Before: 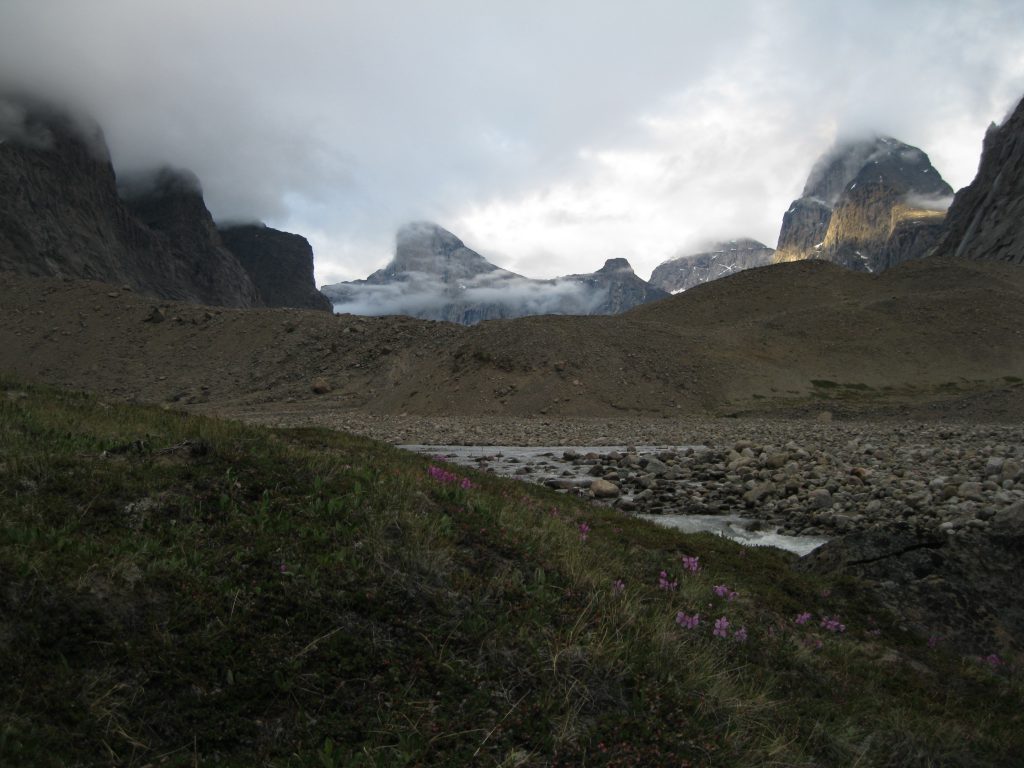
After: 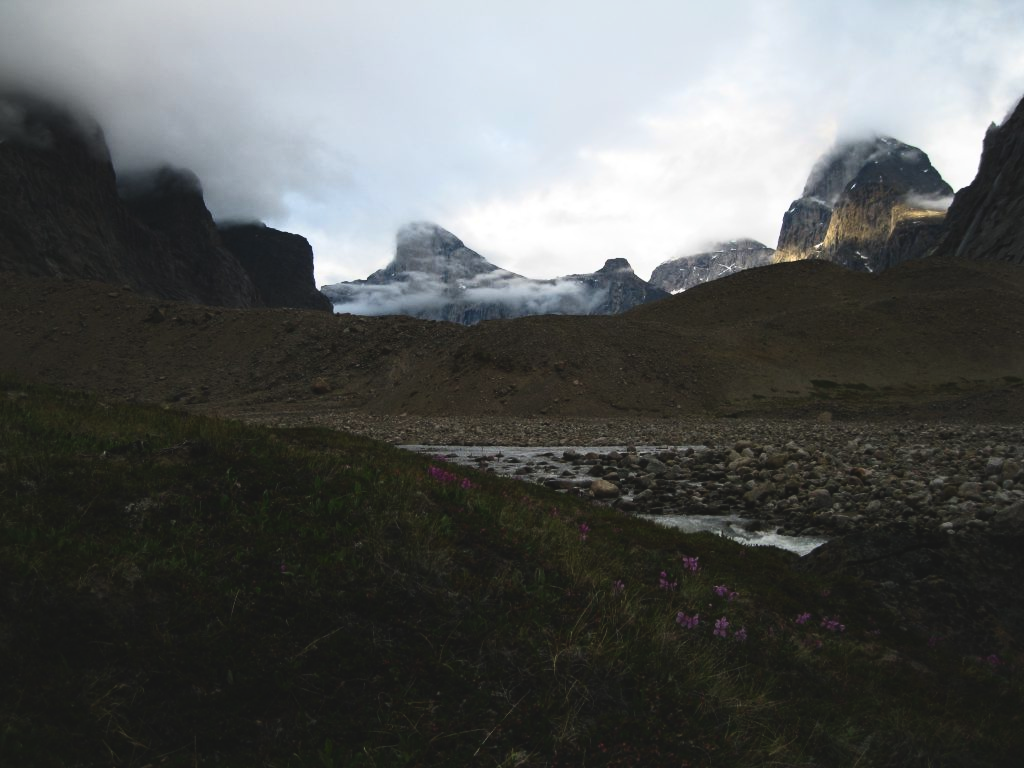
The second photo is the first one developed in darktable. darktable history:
tone curve: curves: ch0 [(0, 0) (0.003, 0.01) (0.011, 0.015) (0.025, 0.023) (0.044, 0.037) (0.069, 0.055) (0.1, 0.08) (0.136, 0.114) (0.177, 0.155) (0.224, 0.201) (0.277, 0.254) (0.335, 0.319) (0.399, 0.387) (0.468, 0.459) (0.543, 0.544) (0.623, 0.634) (0.709, 0.731) (0.801, 0.827) (0.898, 0.921) (1, 1)], color space Lab, independent channels, preserve colors none
exposure: black level correction -0.028, compensate highlight preservation false
contrast brightness saturation: contrast 0.21, brightness -0.11, saturation 0.21
